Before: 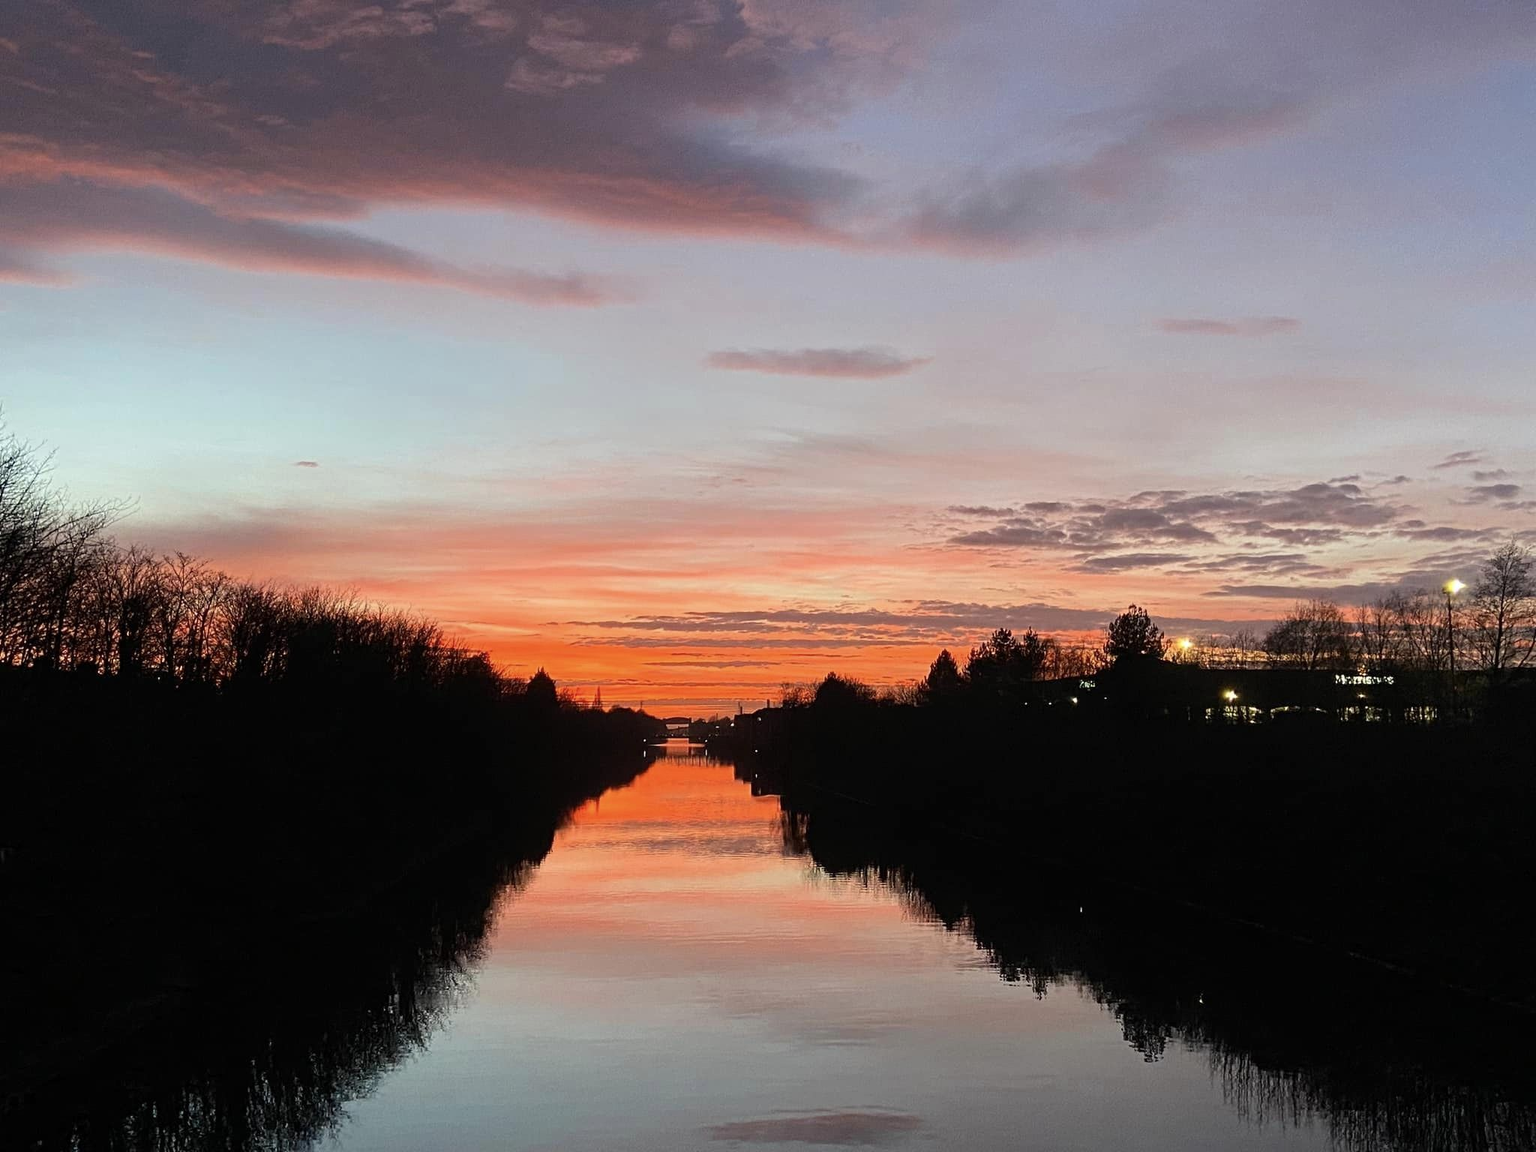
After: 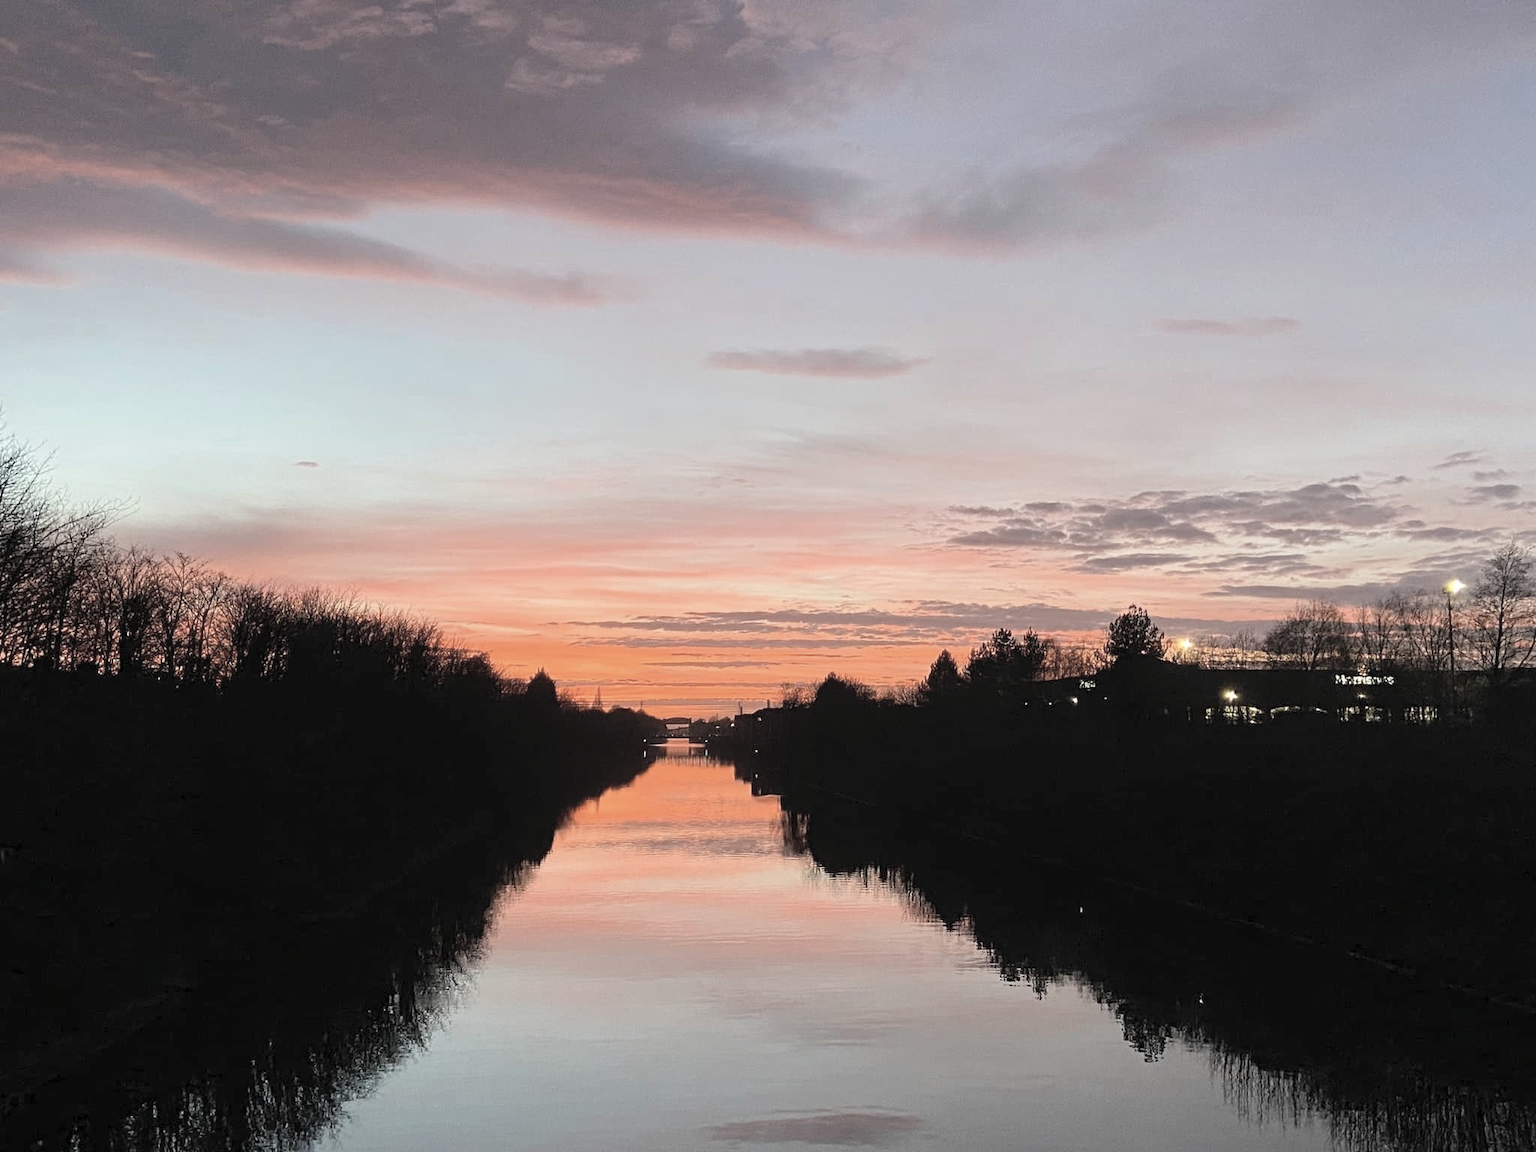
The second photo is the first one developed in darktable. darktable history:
contrast brightness saturation: brightness 0.184, saturation -0.486
